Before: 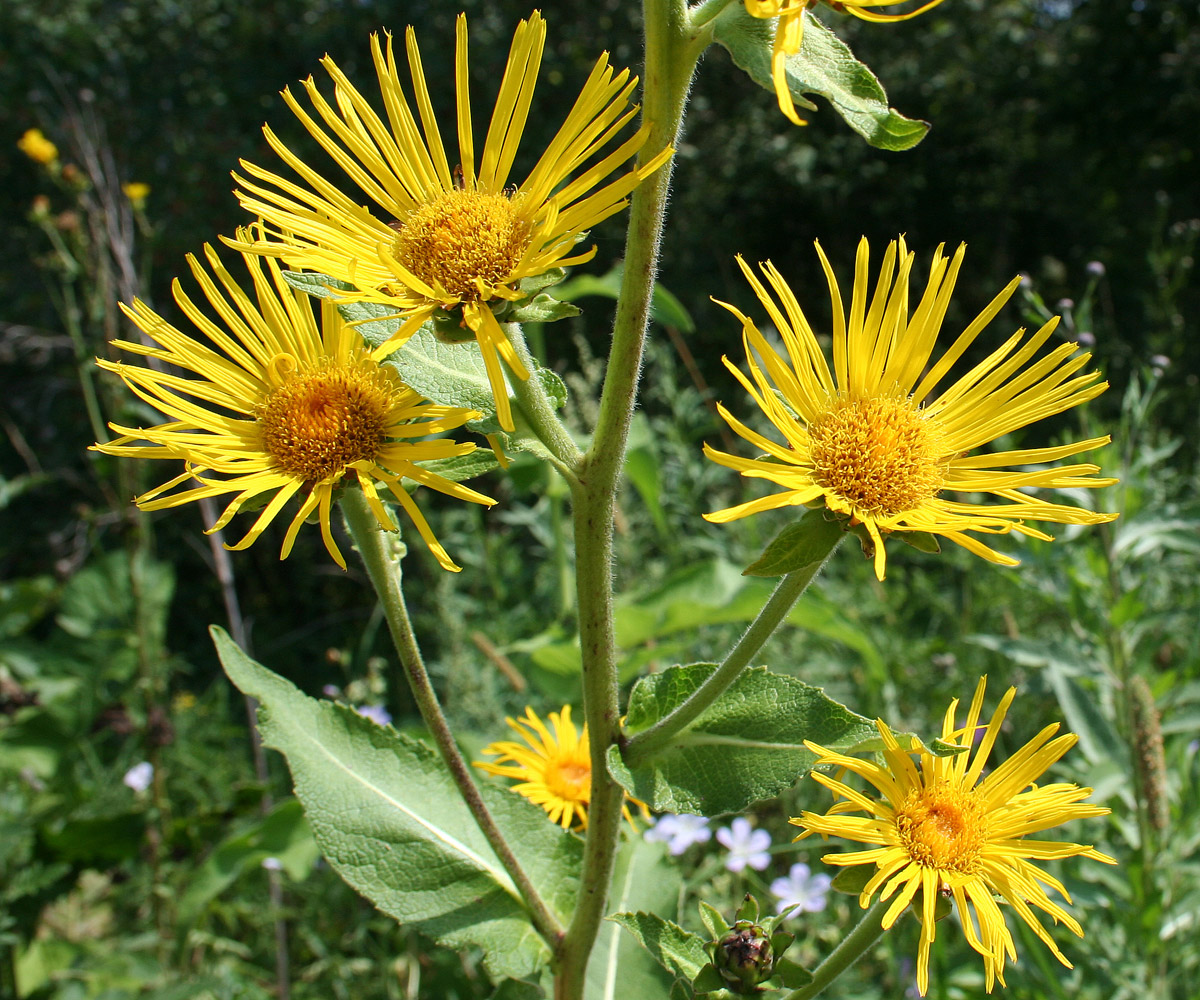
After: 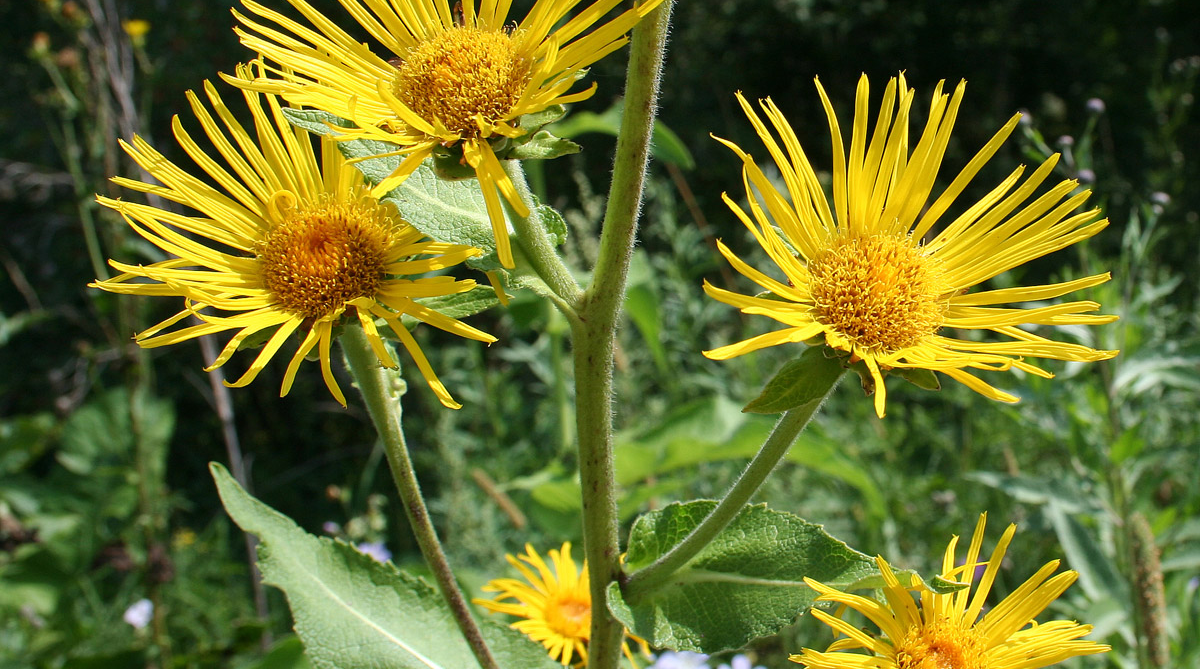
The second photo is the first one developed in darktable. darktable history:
crop: top 16.327%, bottom 16.757%
